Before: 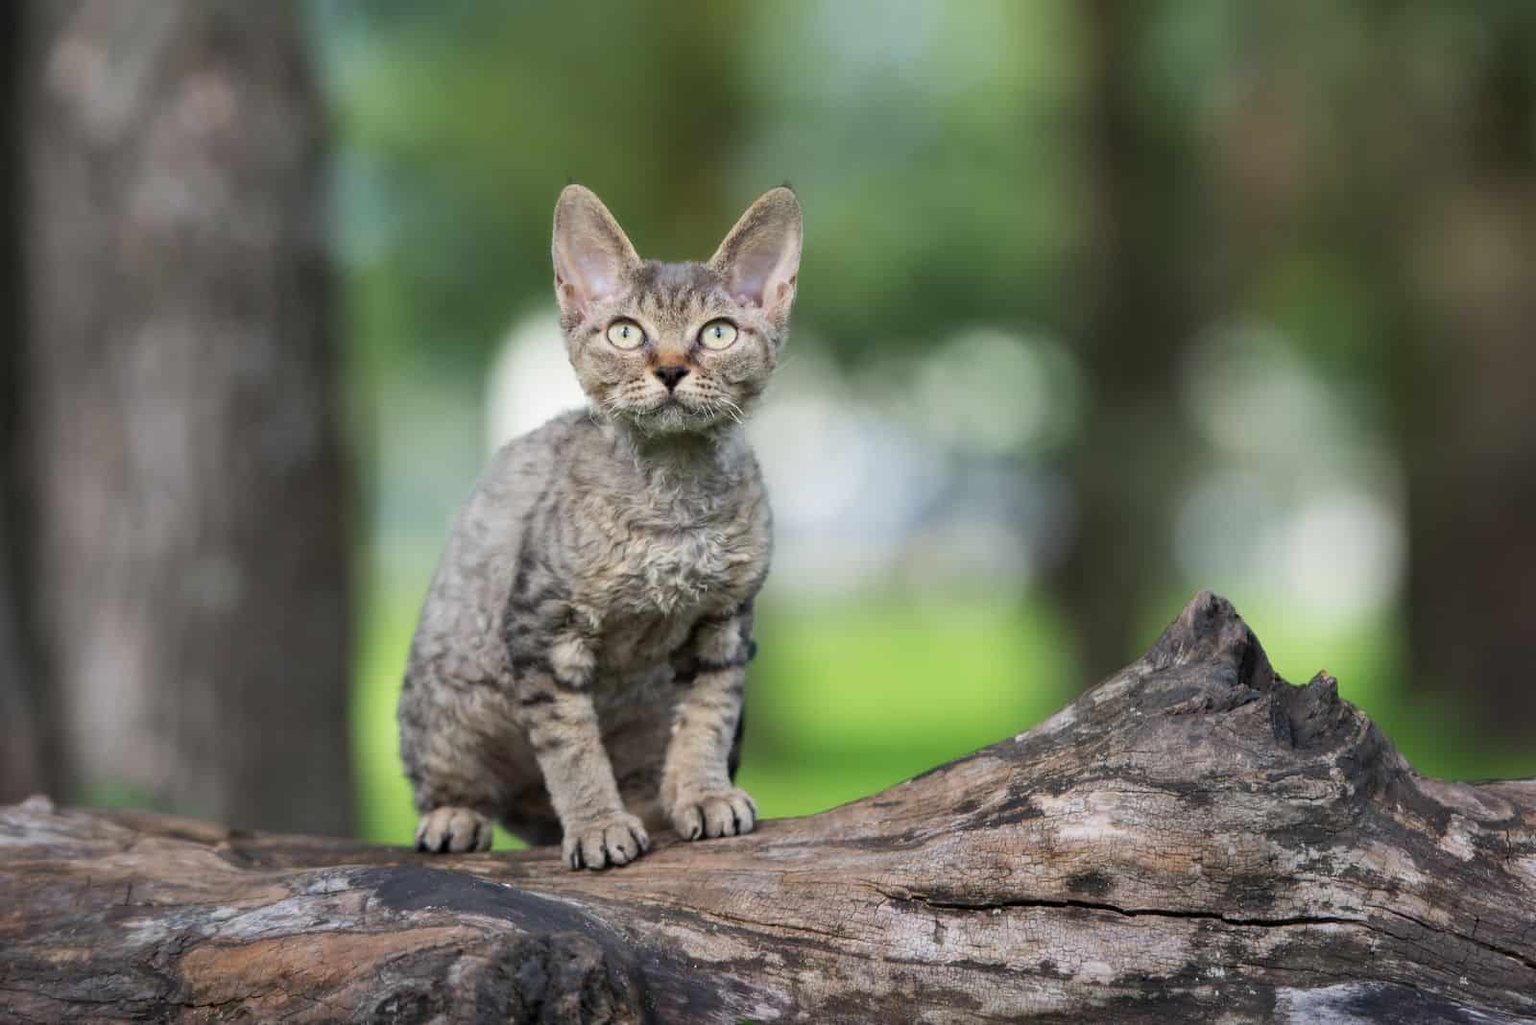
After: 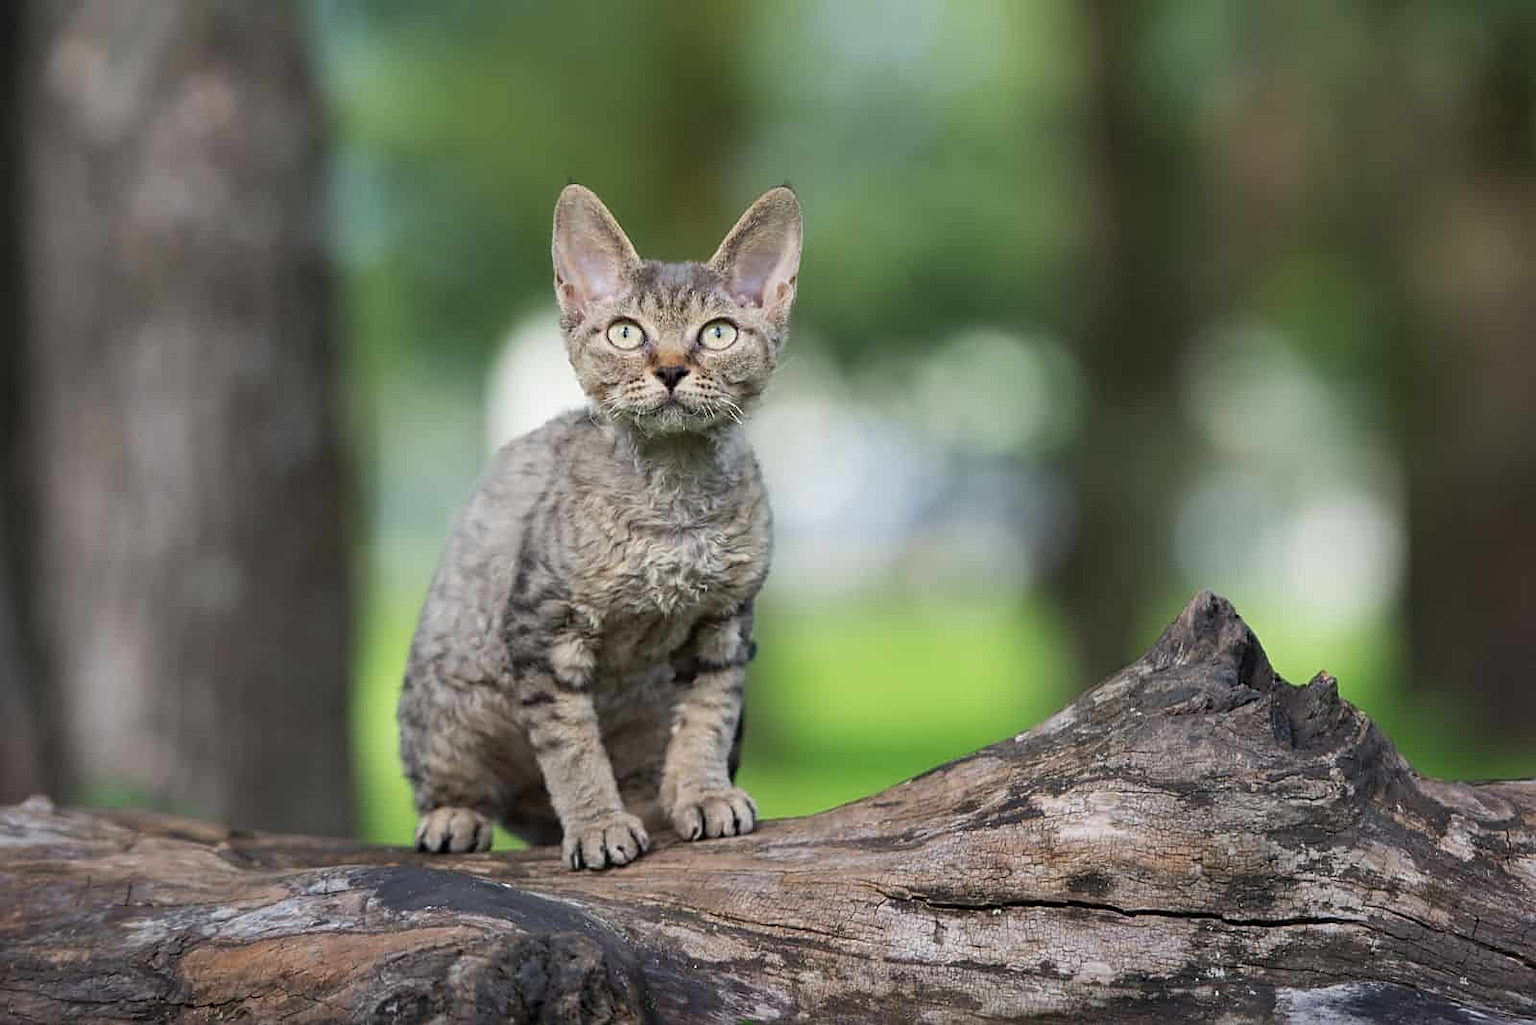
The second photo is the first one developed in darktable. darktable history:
sharpen: on, module defaults
contrast equalizer: octaves 7, y [[0.5, 0.5, 0.472, 0.5, 0.5, 0.5], [0.5 ×6], [0.5 ×6], [0 ×6], [0 ×6]]
